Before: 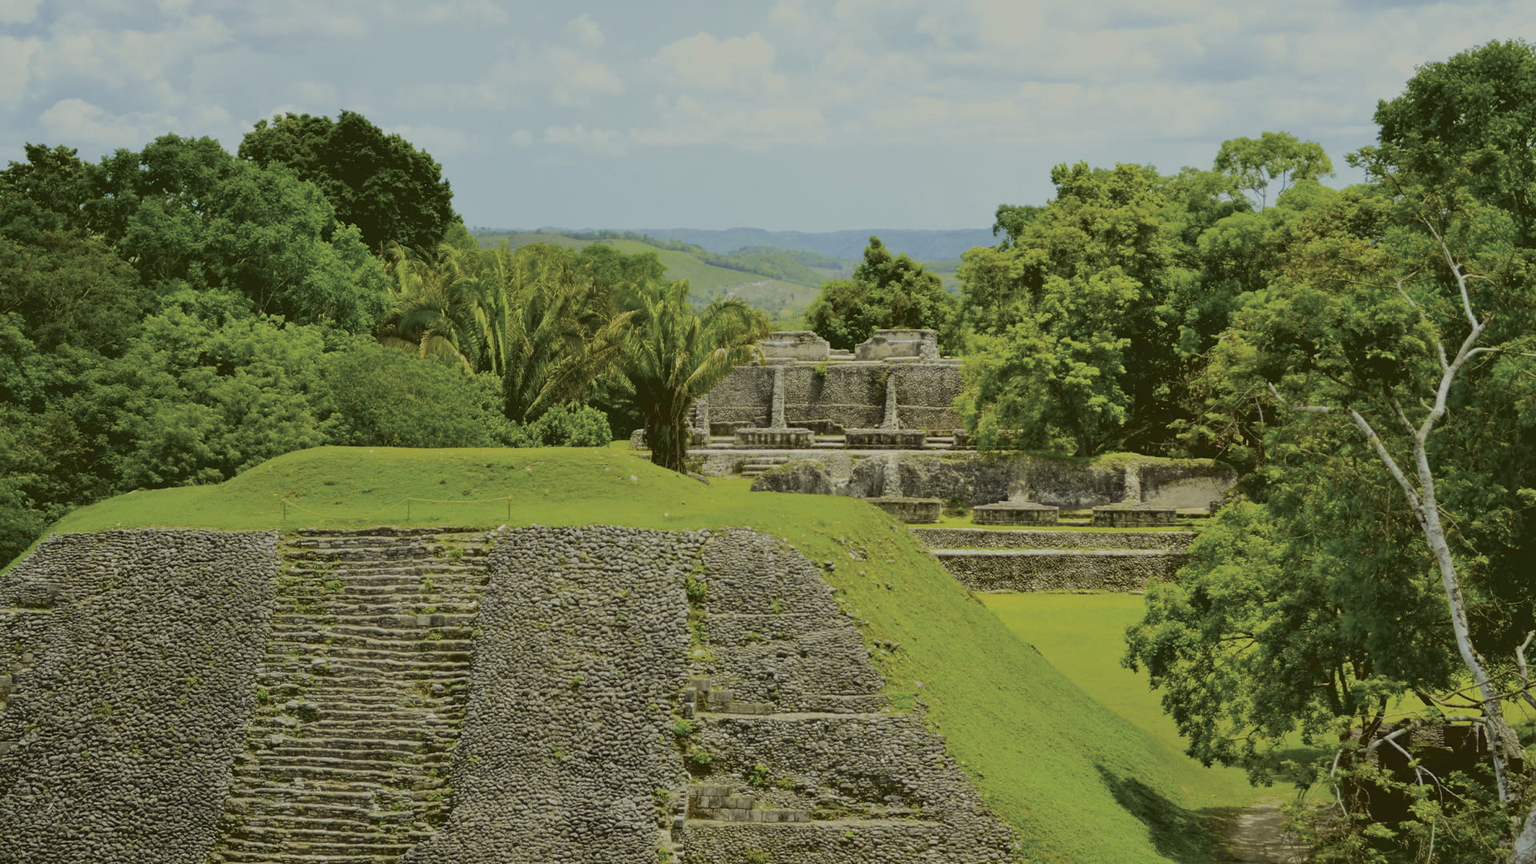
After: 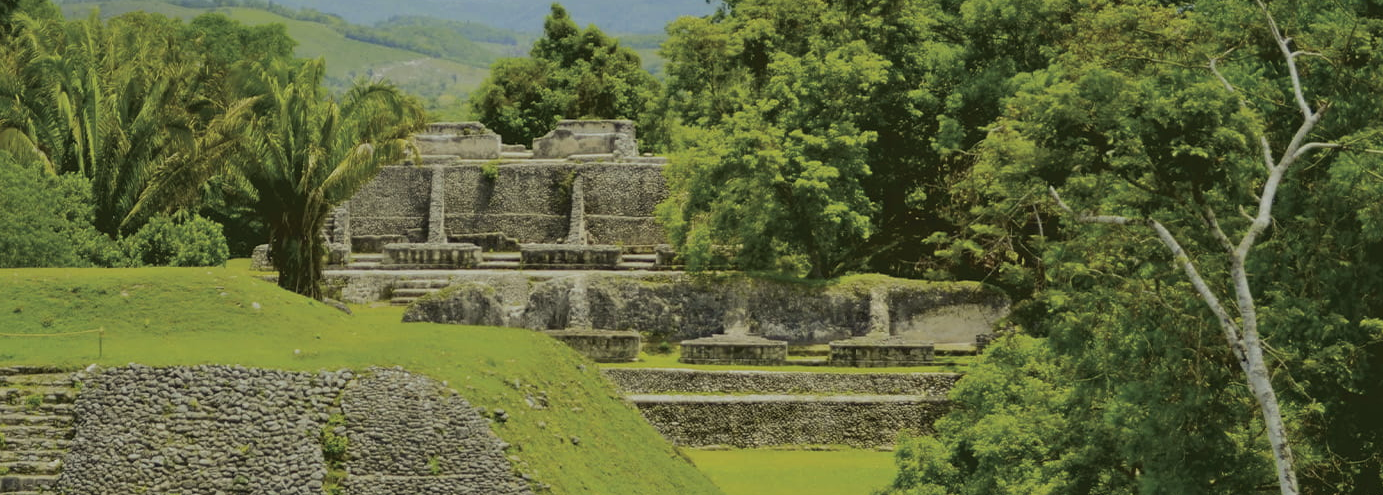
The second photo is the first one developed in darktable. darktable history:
crop and rotate: left 27.938%, top 27.046%, bottom 27.046%
base curve: curves: ch0 [(0, 0) (0.989, 0.992)], preserve colors none
color correction: highlights a* 0.207, highlights b* 2.7, shadows a* -0.874, shadows b* -4.78
